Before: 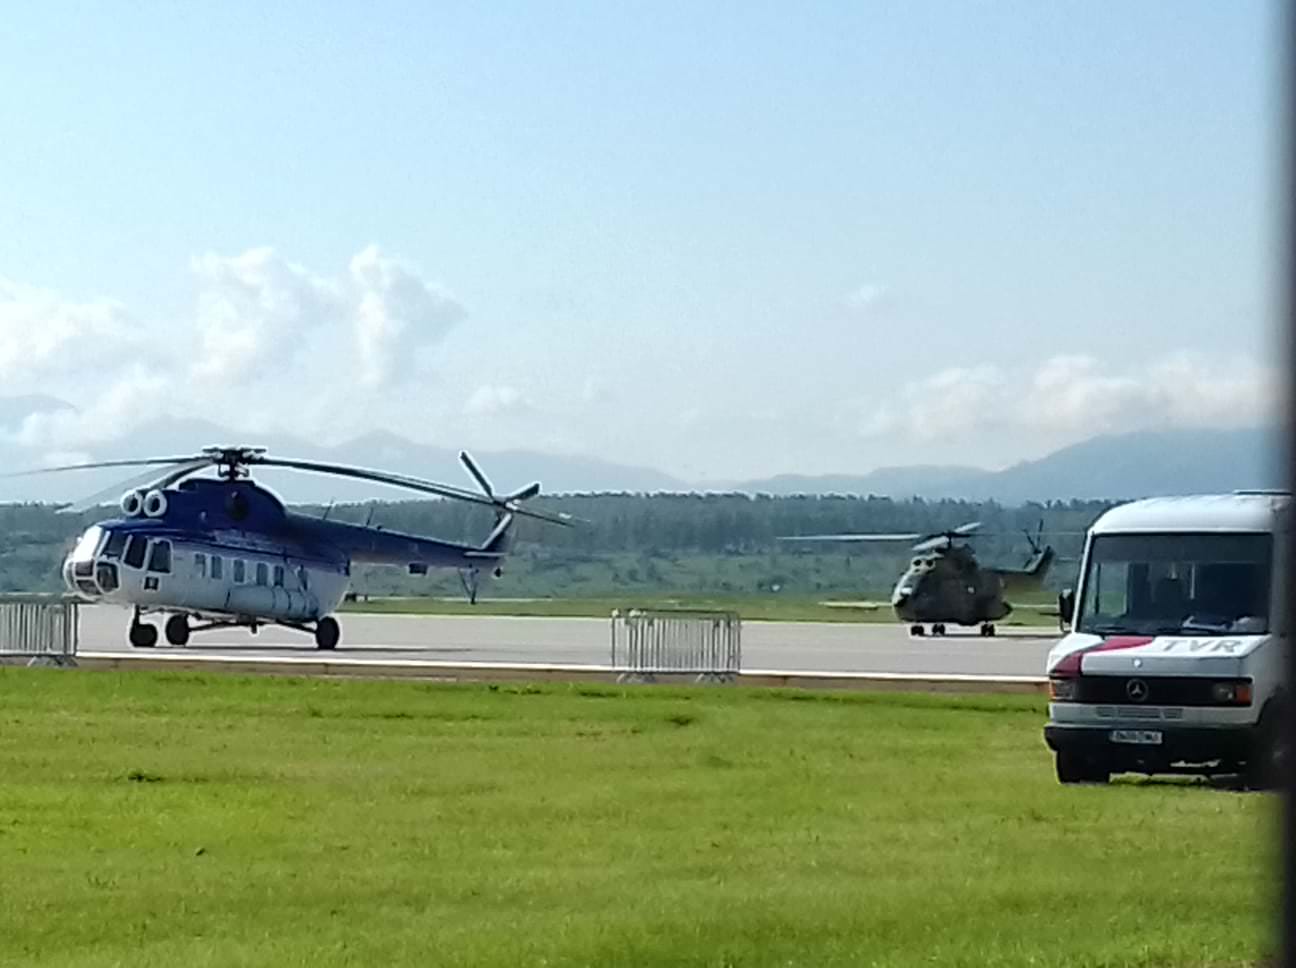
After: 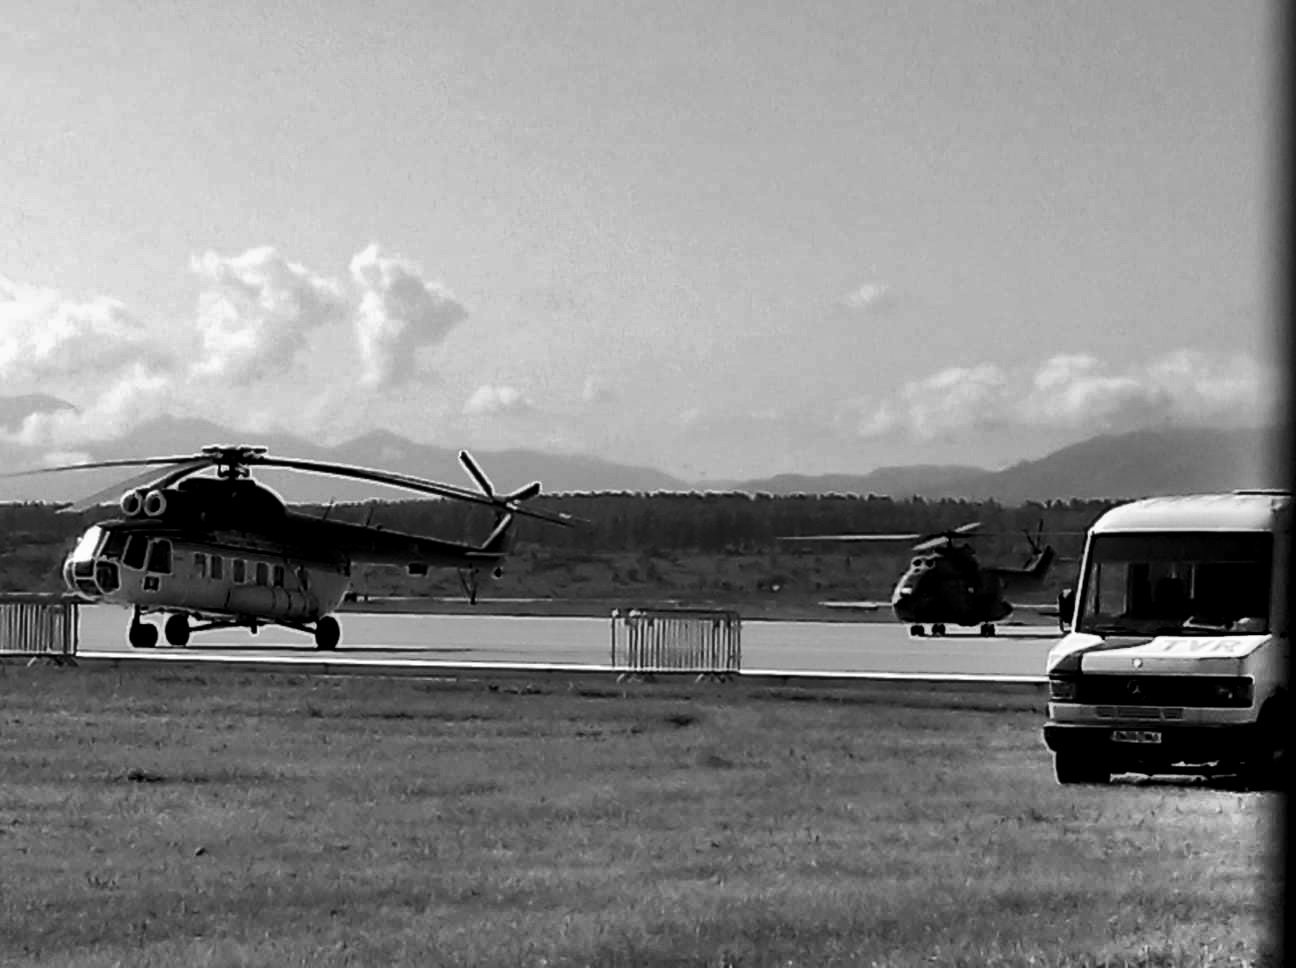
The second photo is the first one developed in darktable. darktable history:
shadows and highlights: shadows 75, highlights -25, soften with gaussian
levels: levels [0.016, 0.492, 0.969]
contrast brightness saturation: contrast -0.03, brightness -0.59, saturation -1
